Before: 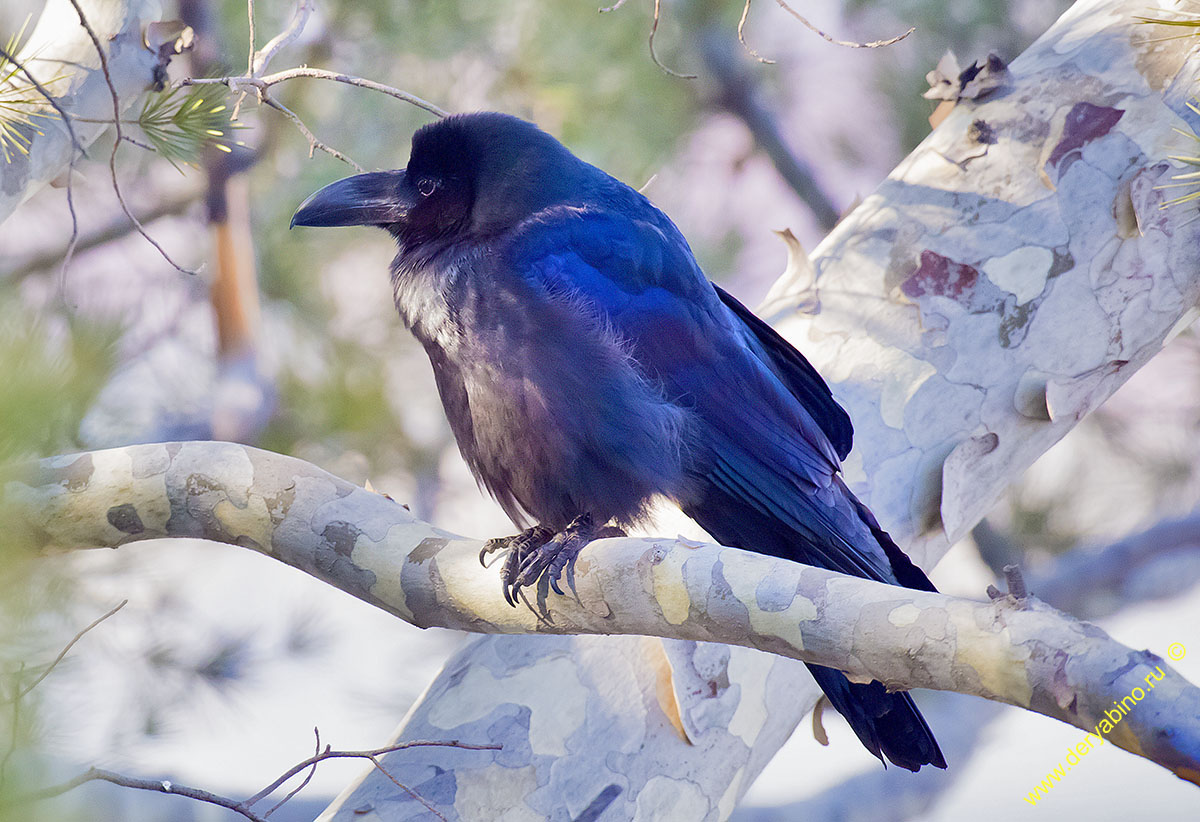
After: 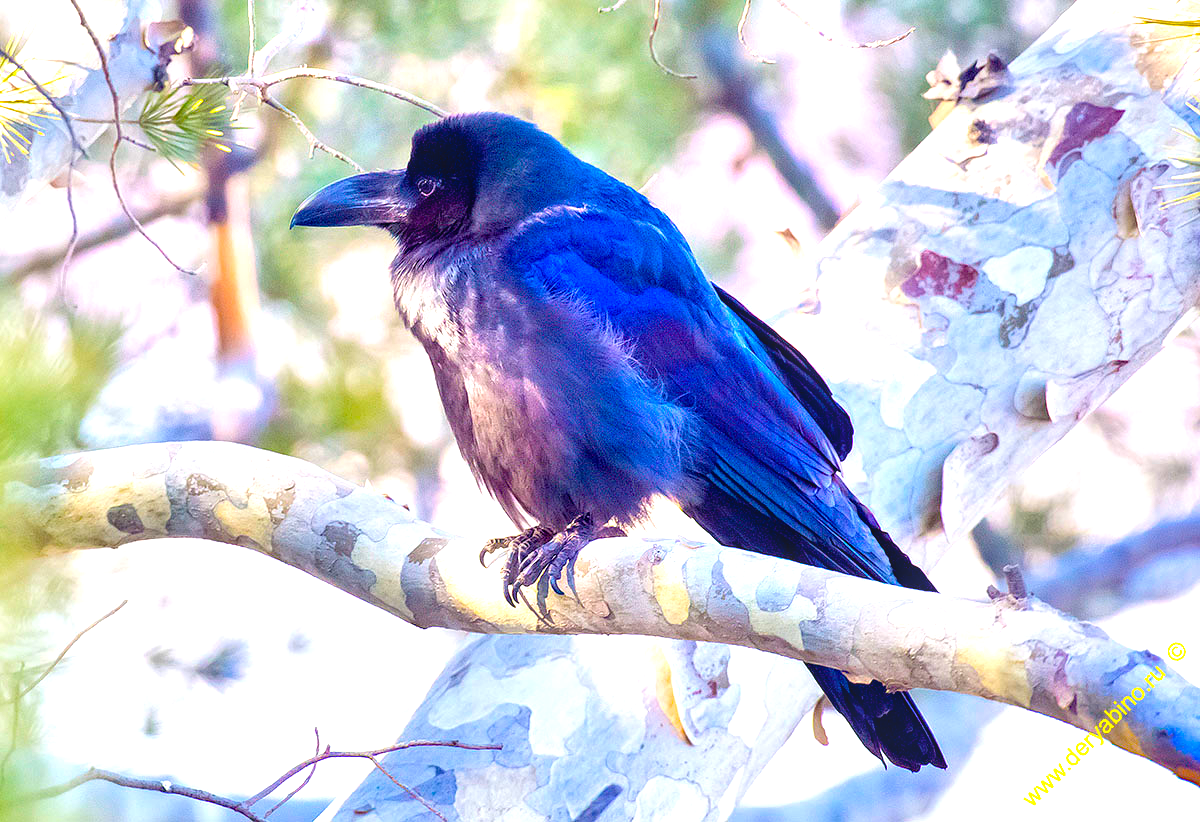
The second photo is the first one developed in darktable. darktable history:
exposure: black level correction 0.001, exposure 0.965 EV, compensate highlight preservation false
local contrast: on, module defaults
color balance rgb: perceptual saturation grading › global saturation 30.381%, global vibrance 20%
